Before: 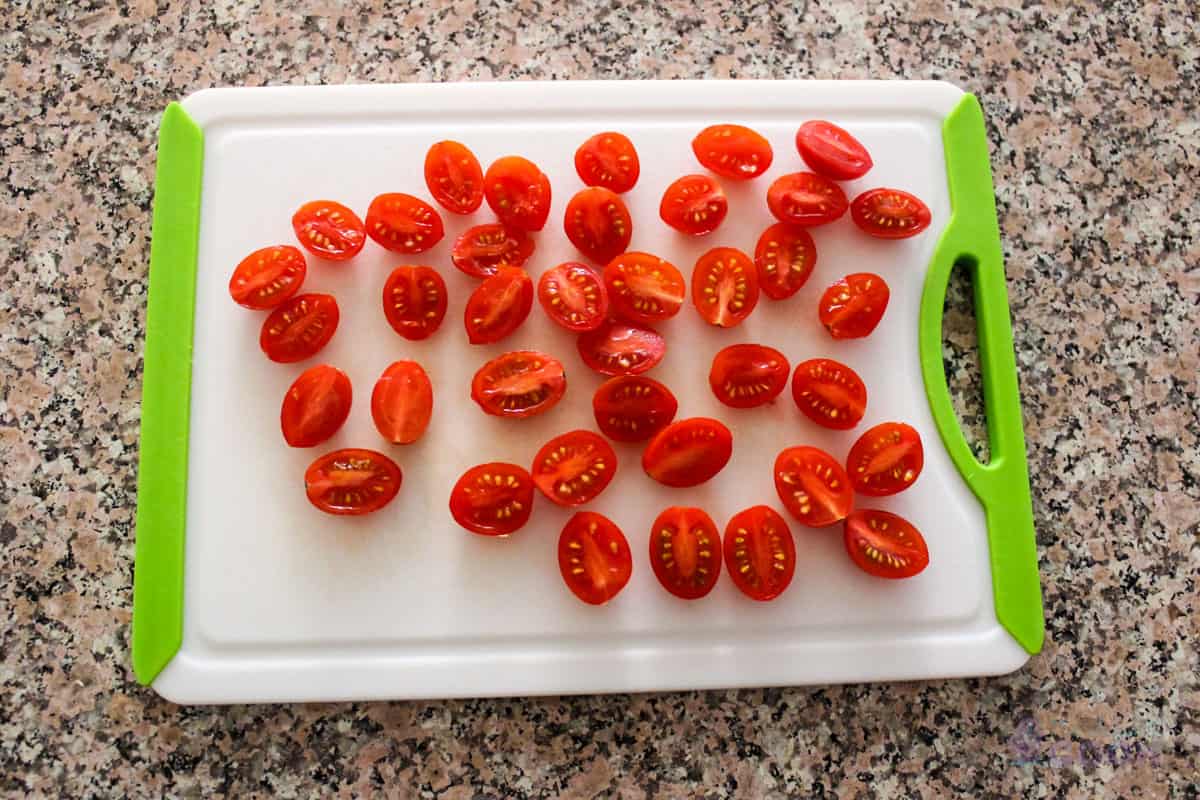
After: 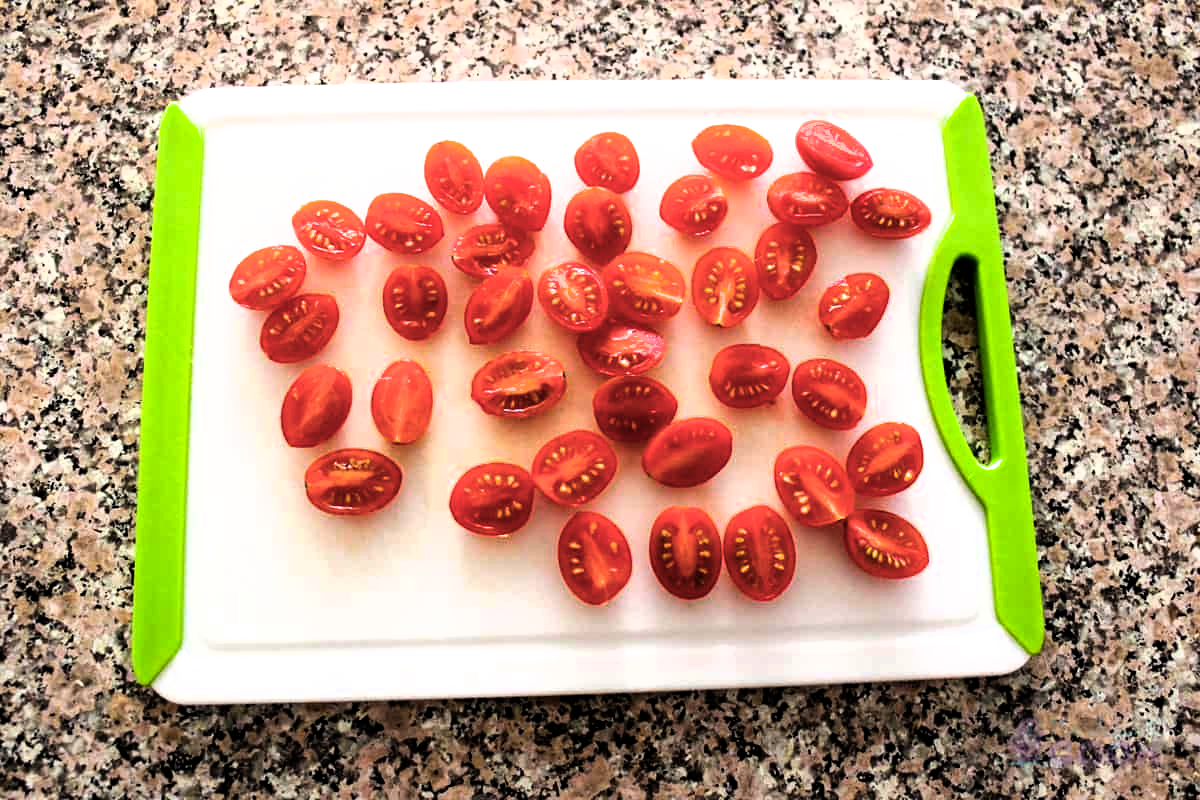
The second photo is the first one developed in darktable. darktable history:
color balance rgb: perceptual saturation grading › global saturation 25%, global vibrance 20%
filmic rgb: black relative exposure -8.2 EV, white relative exposure 2.2 EV, threshold 3 EV, hardness 7.11, latitude 85.74%, contrast 1.696, highlights saturation mix -4%, shadows ↔ highlights balance -2.69%, color science v5 (2021), contrast in shadows safe, contrast in highlights safe, enable highlight reconstruction true
